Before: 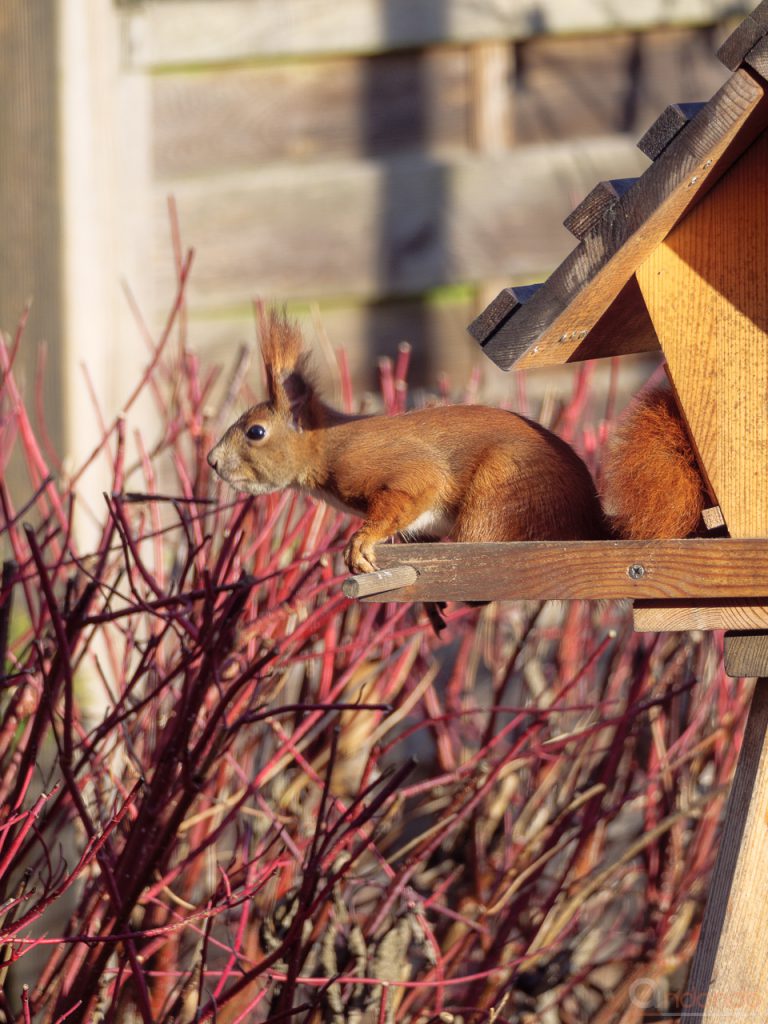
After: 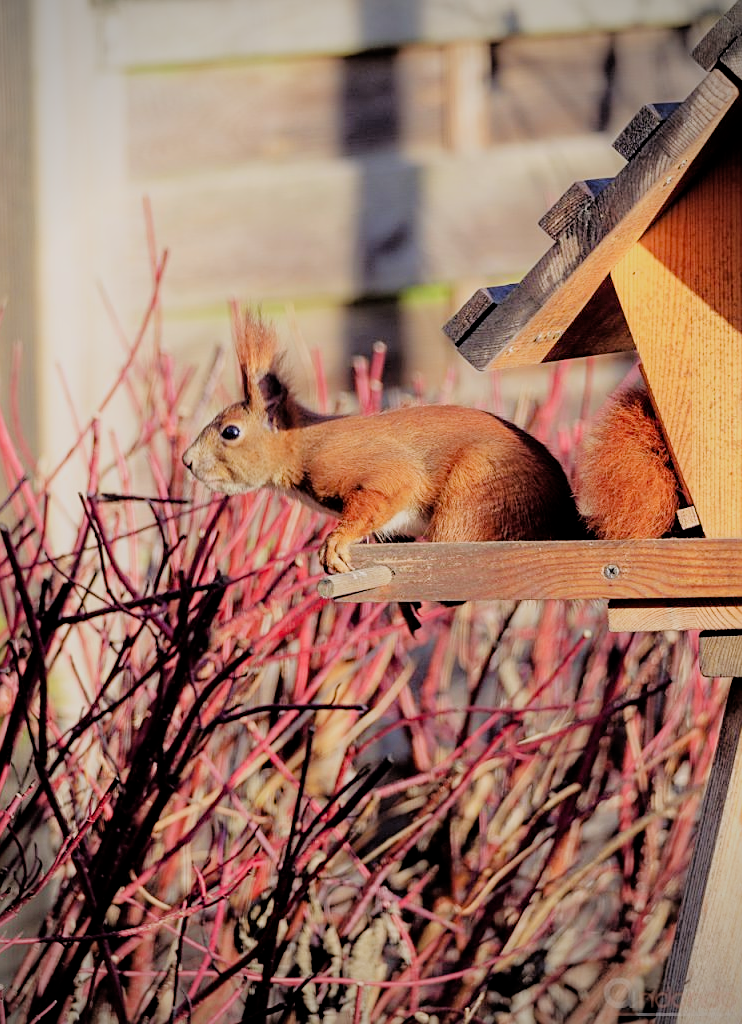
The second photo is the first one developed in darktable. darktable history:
tone equalizer: -8 EV -1.09 EV, -7 EV -1.03 EV, -6 EV -0.861 EV, -5 EV -0.586 EV, -3 EV 0.571 EV, -2 EV 0.889 EV, -1 EV 0.989 EV, +0 EV 1.07 EV, mask exposure compensation -0.493 EV
filmic rgb: middle gray luminance 18.14%, black relative exposure -7.54 EV, white relative exposure 8.49 EV, target black luminance 0%, hardness 2.23, latitude 19.3%, contrast 0.872, highlights saturation mix 6.3%, shadows ↔ highlights balance 10.69%, iterations of high-quality reconstruction 0
sharpen: amount 0.497
crop and rotate: left 3.306%
contrast brightness saturation: saturation 0.182
vignetting: unbound false
